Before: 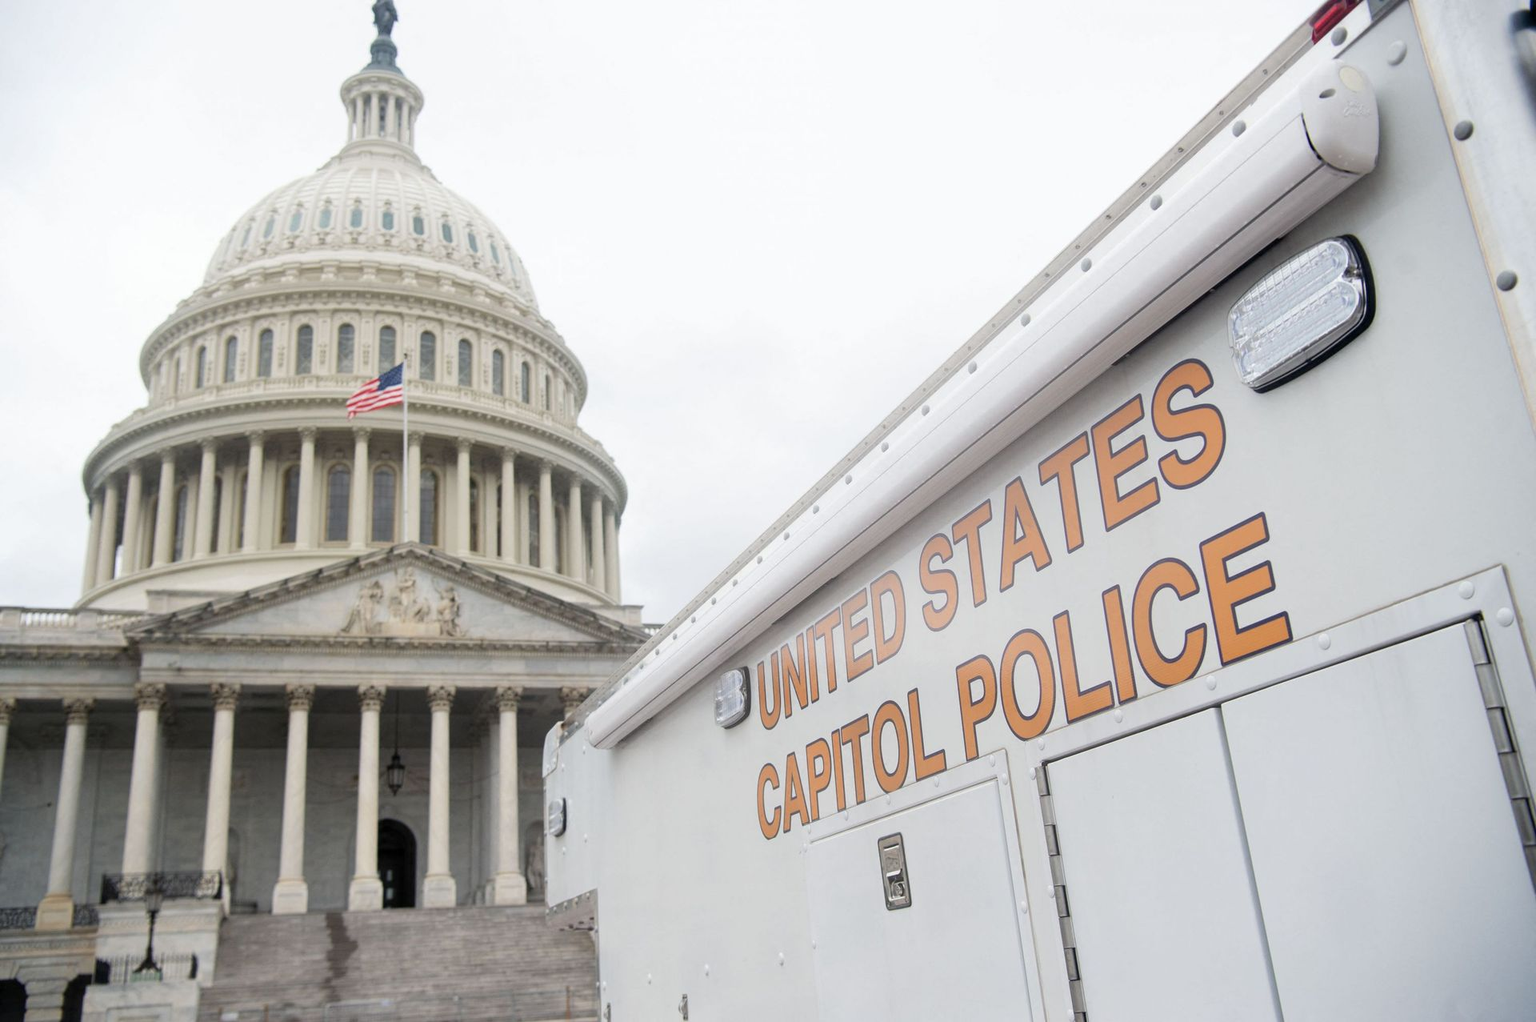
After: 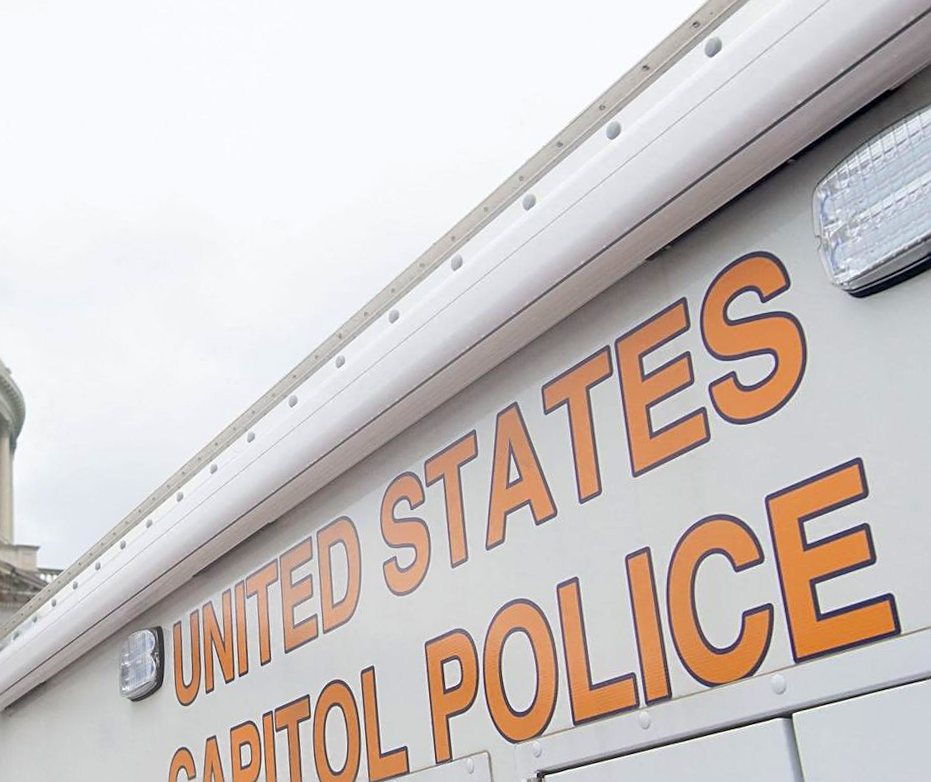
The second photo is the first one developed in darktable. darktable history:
crop: left 32.075%, top 10.976%, right 18.355%, bottom 17.596%
rotate and perspective: rotation 1.69°, lens shift (vertical) -0.023, lens shift (horizontal) -0.291, crop left 0.025, crop right 0.988, crop top 0.092, crop bottom 0.842
contrast brightness saturation: brightness -0.02, saturation 0.35
sharpen: on, module defaults
